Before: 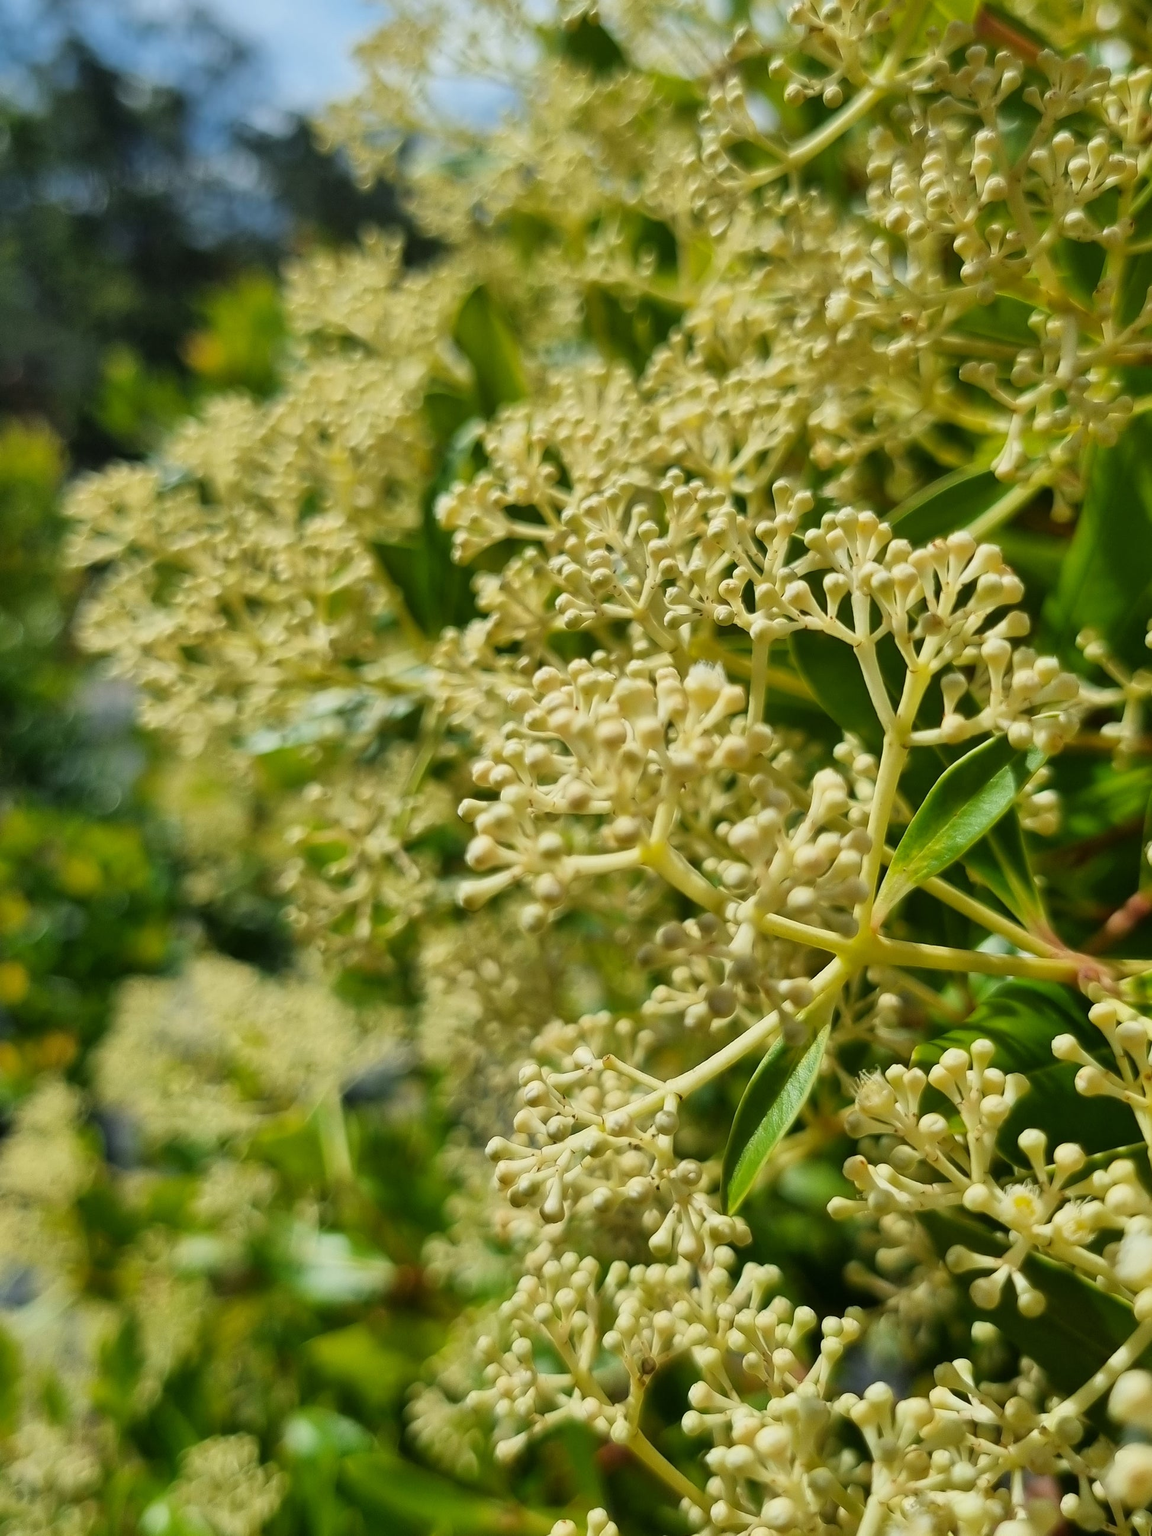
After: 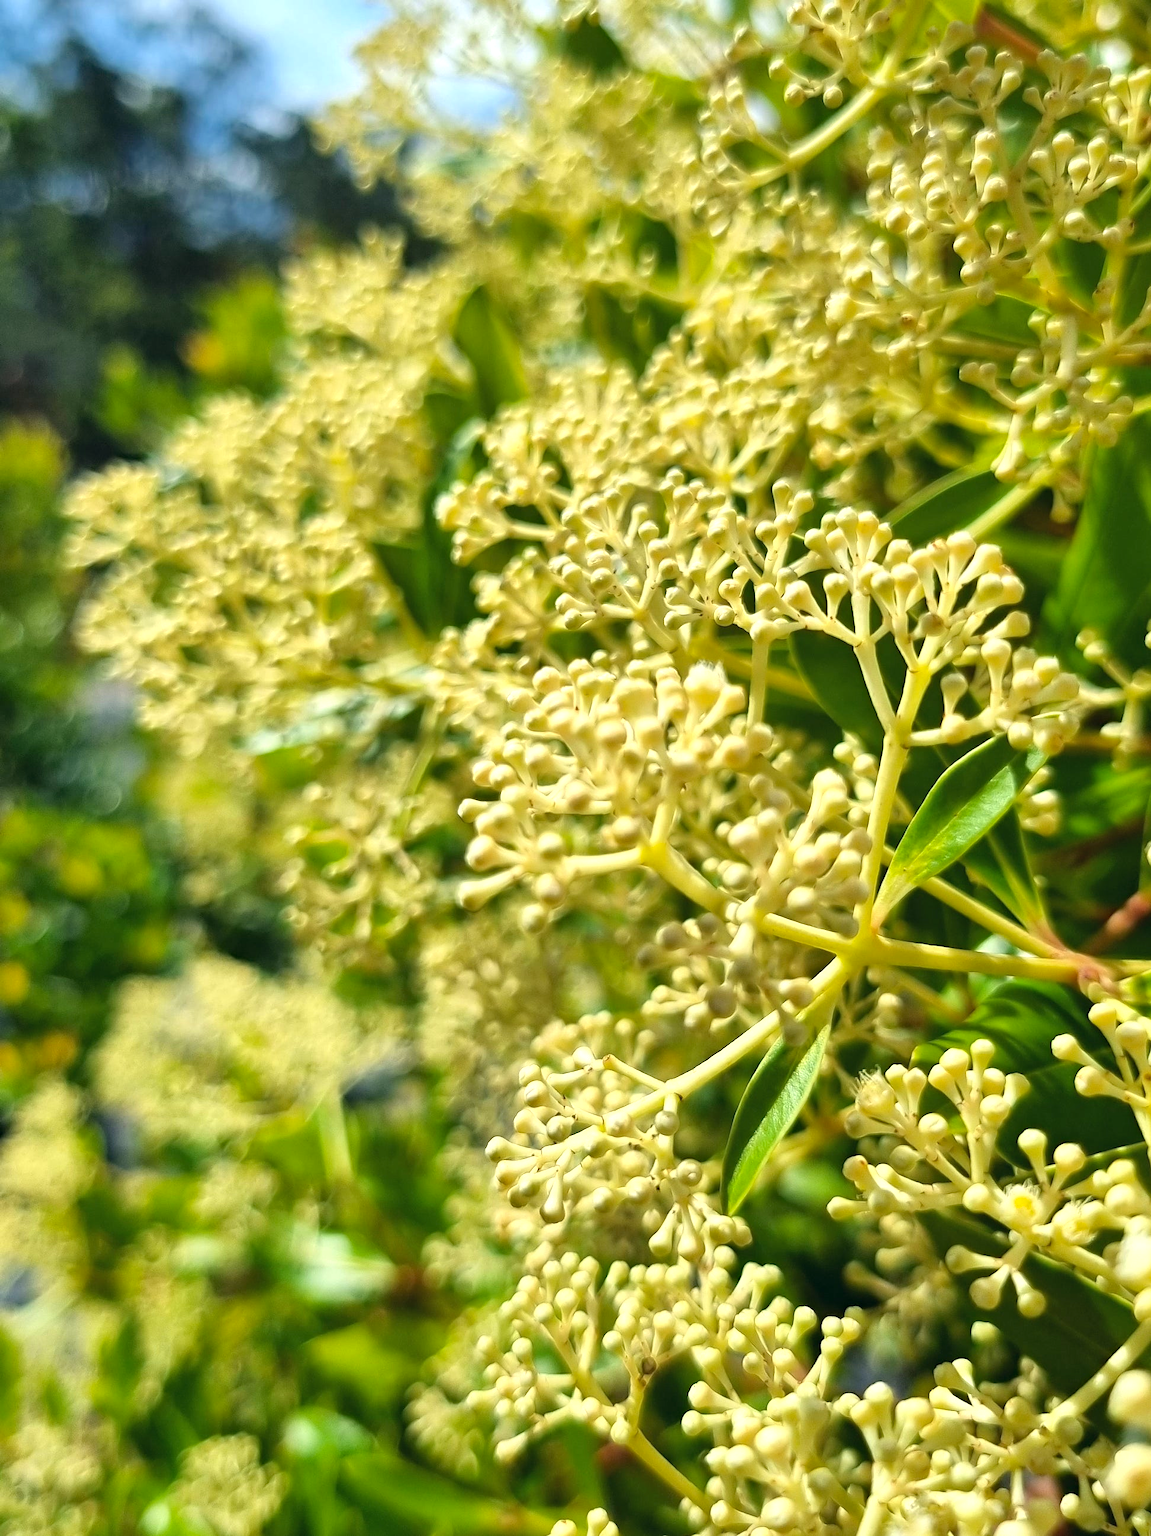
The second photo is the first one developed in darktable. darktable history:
exposure: black level correction 0, exposure 0.7 EV, compensate exposure bias true, compensate highlight preservation false
haze removal: compatibility mode true, adaptive false
color correction: highlights a* 0.207, highlights b* 2.7, shadows a* -0.874, shadows b* -4.78
